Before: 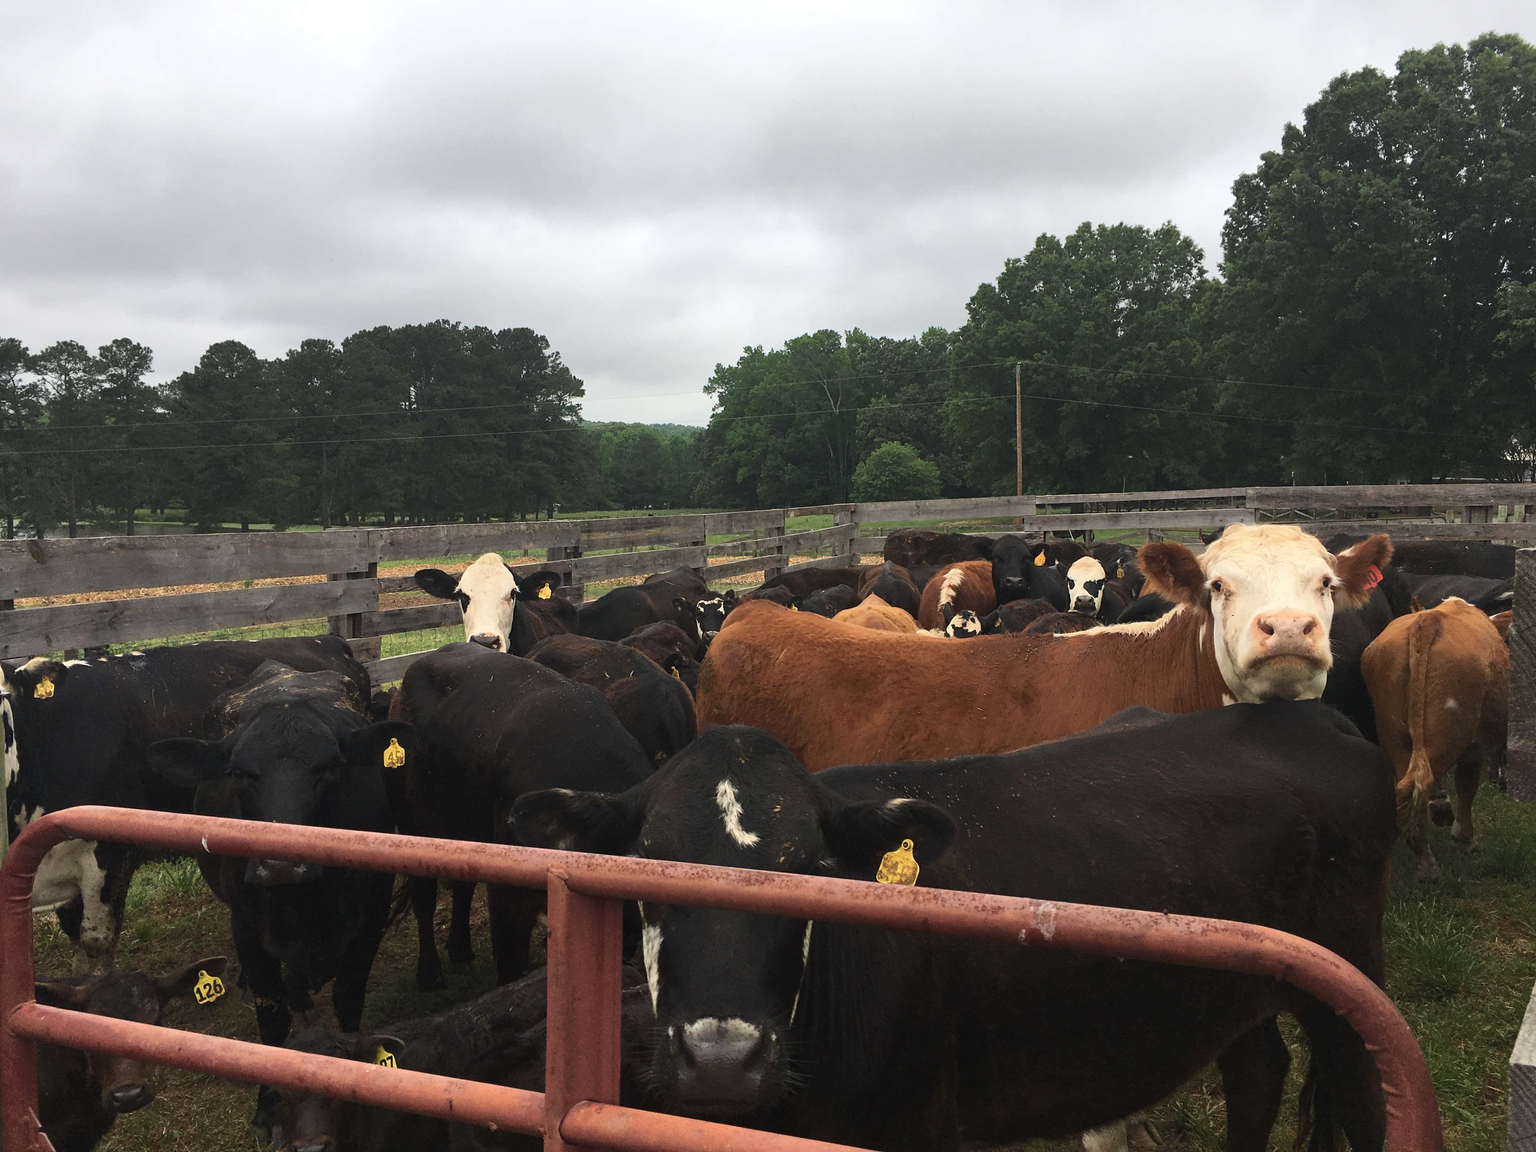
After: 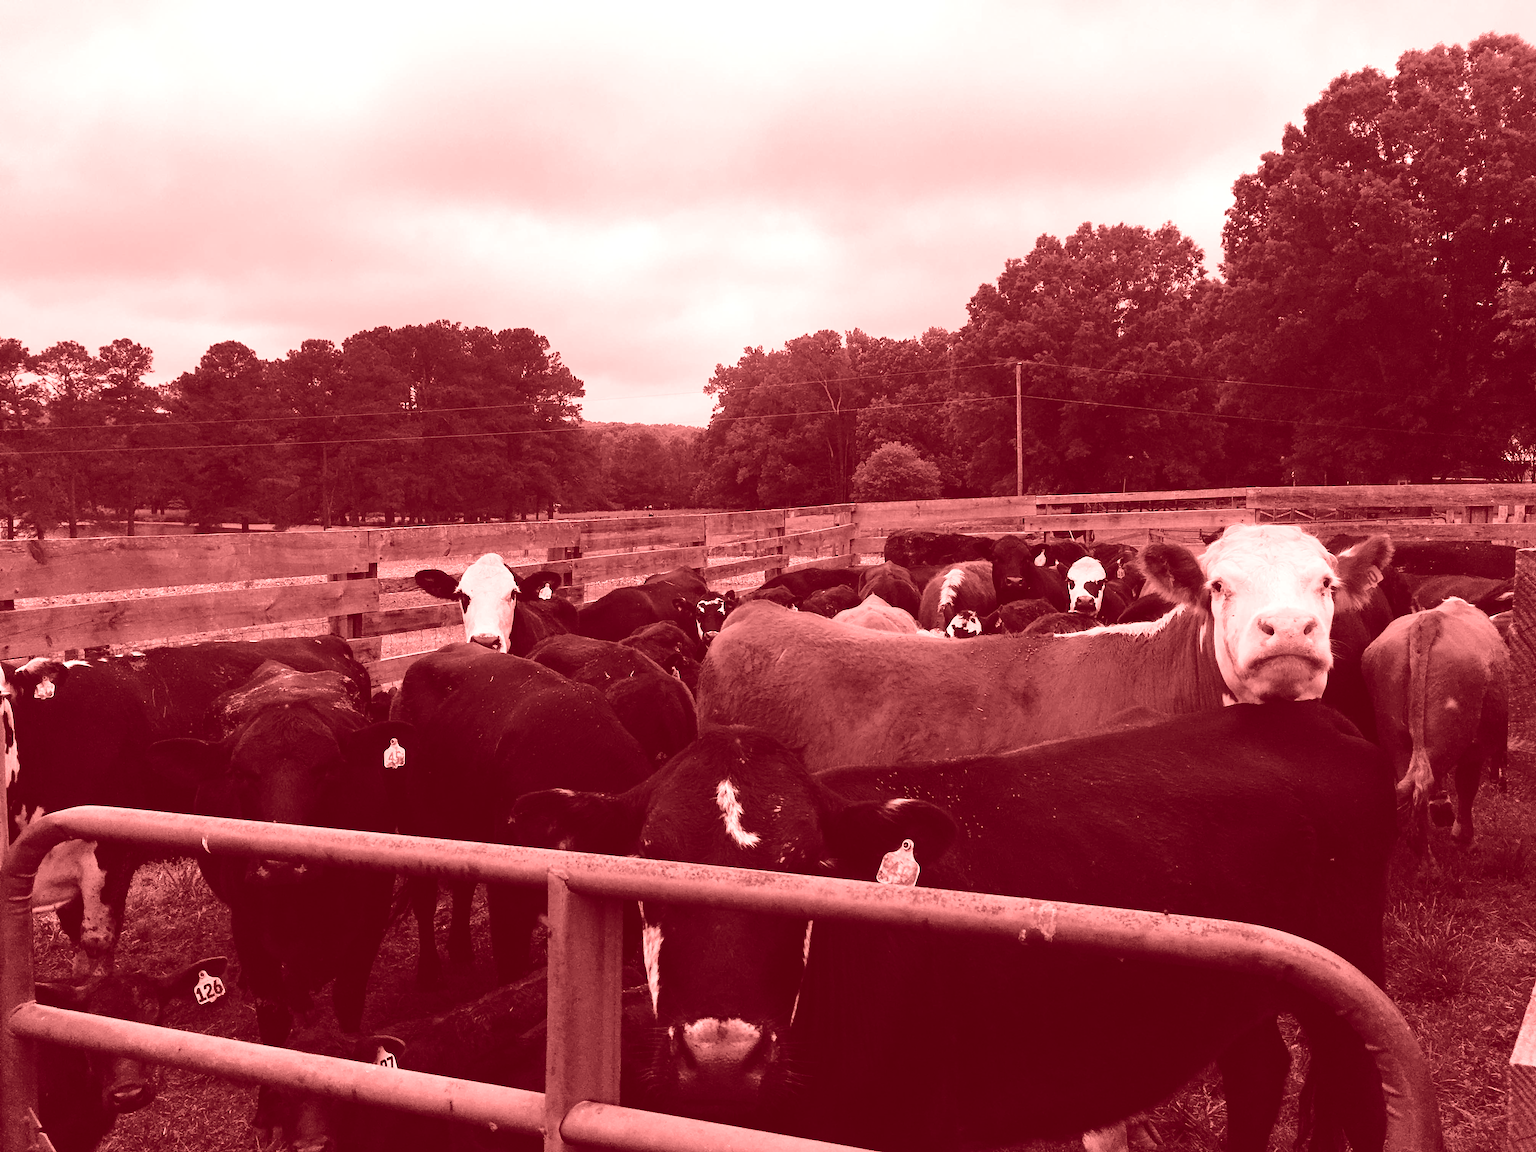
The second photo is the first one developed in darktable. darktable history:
fill light: exposure -2 EV, width 8.6
colorize: saturation 60%, source mix 100%
